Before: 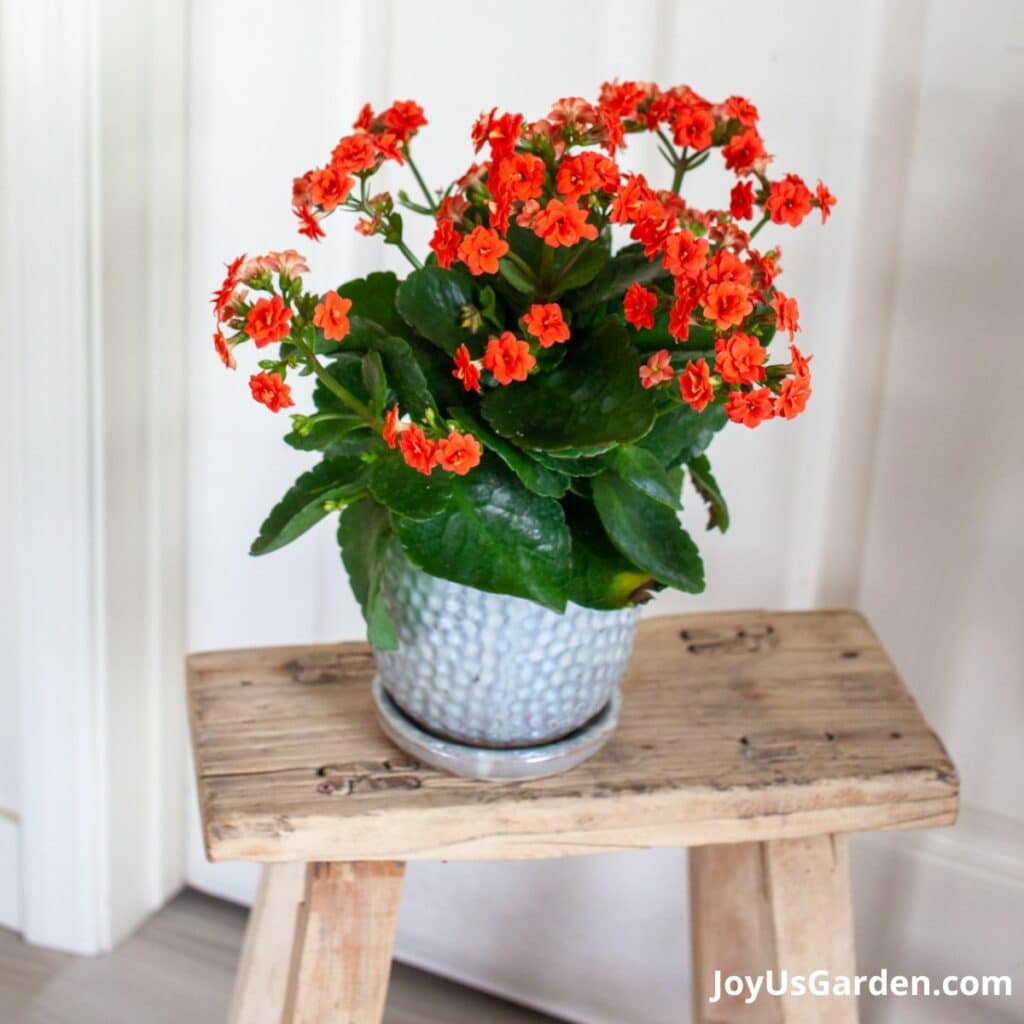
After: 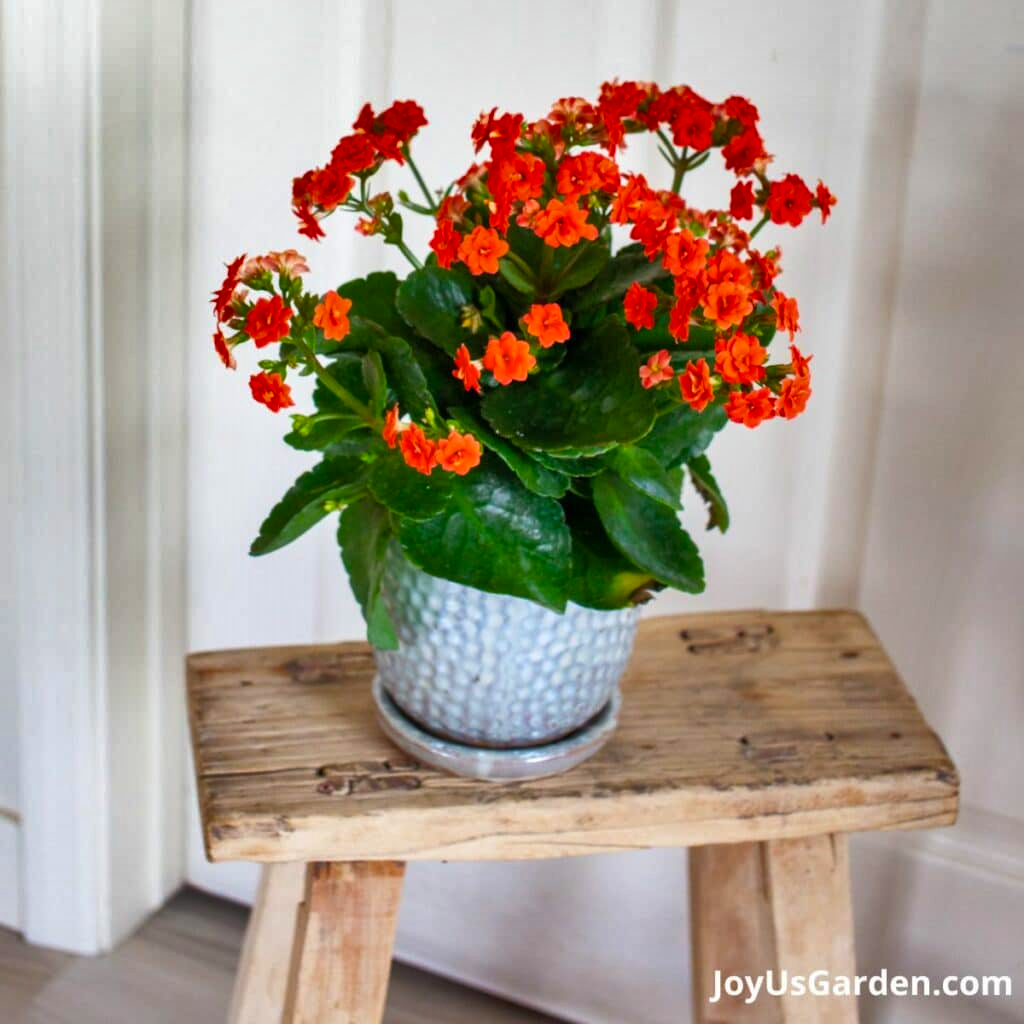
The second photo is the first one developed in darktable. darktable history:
color balance rgb: perceptual saturation grading › global saturation 20%, global vibrance 20%
shadows and highlights: shadows 75, highlights -60.85, soften with gaussian
